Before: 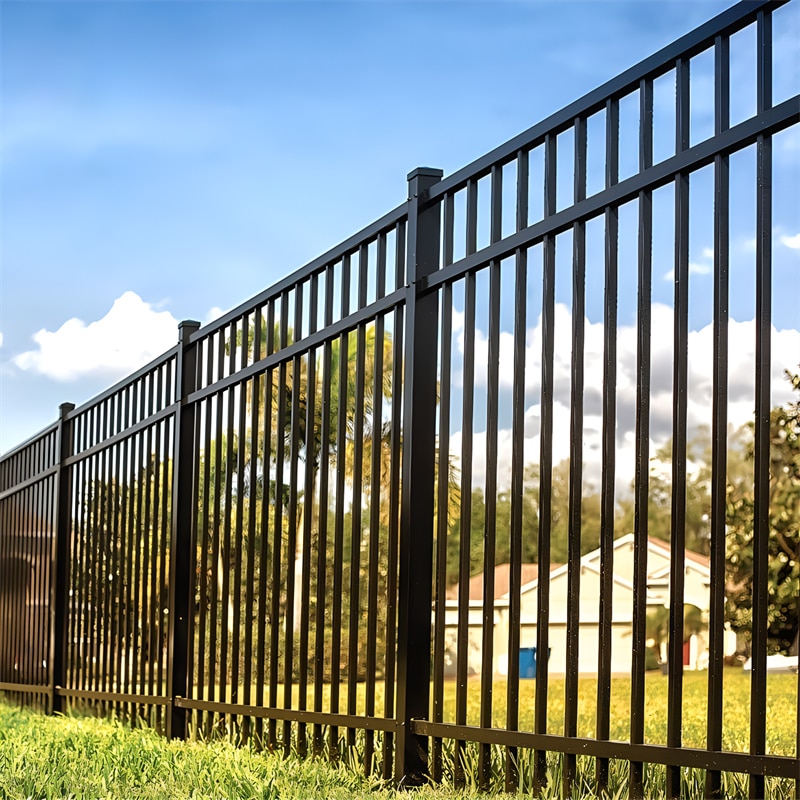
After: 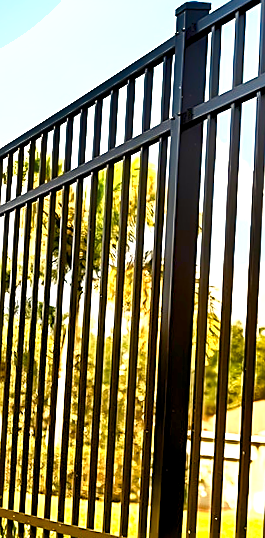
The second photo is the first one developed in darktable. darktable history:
contrast brightness saturation: saturation 0.13
sharpen: on, module defaults
crop and rotate: left 21.77%, top 18.528%, right 44.676%, bottom 2.997%
color balance rgb: shadows lift › chroma 3%, shadows lift › hue 280.8°, power › hue 330°, highlights gain › chroma 3%, highlights gain › hue 75.6°, global offset › luminance -1%, perceptual saturation grading › global saturation 20%, perceptual saturation grading › highlights -25%, perceptual saturation grading › shadows 50%, global vibrance 20%
exposure: black level correction 0, exposure 1.2 EV, compensate exposure bias true, compensate highlight preservation false
shadows and highlights: shadows 20.91, highlights -82.73, soften with gaussian
rotate and perspective: rotation 1.69°, lens shift (vertical) -0.023, lens shift (horizontal) -0.291, crop left 0.025, crop right 0.988, crop top 0.092, crop bottom 0.842
